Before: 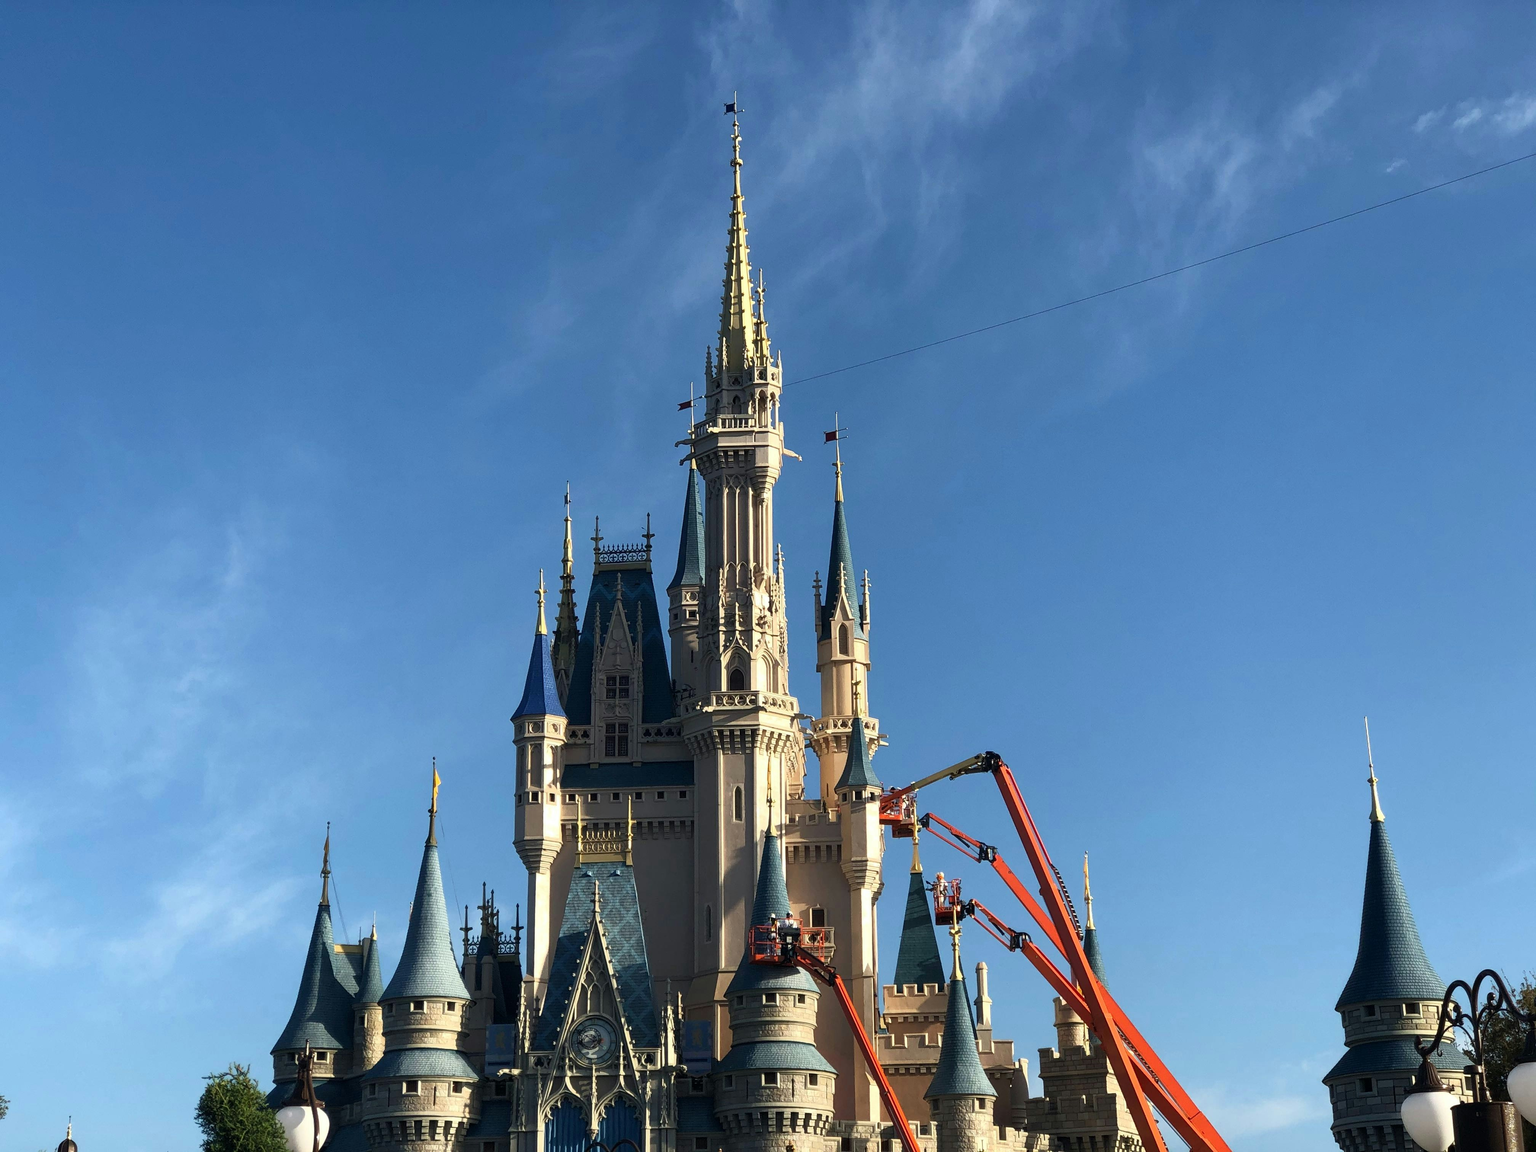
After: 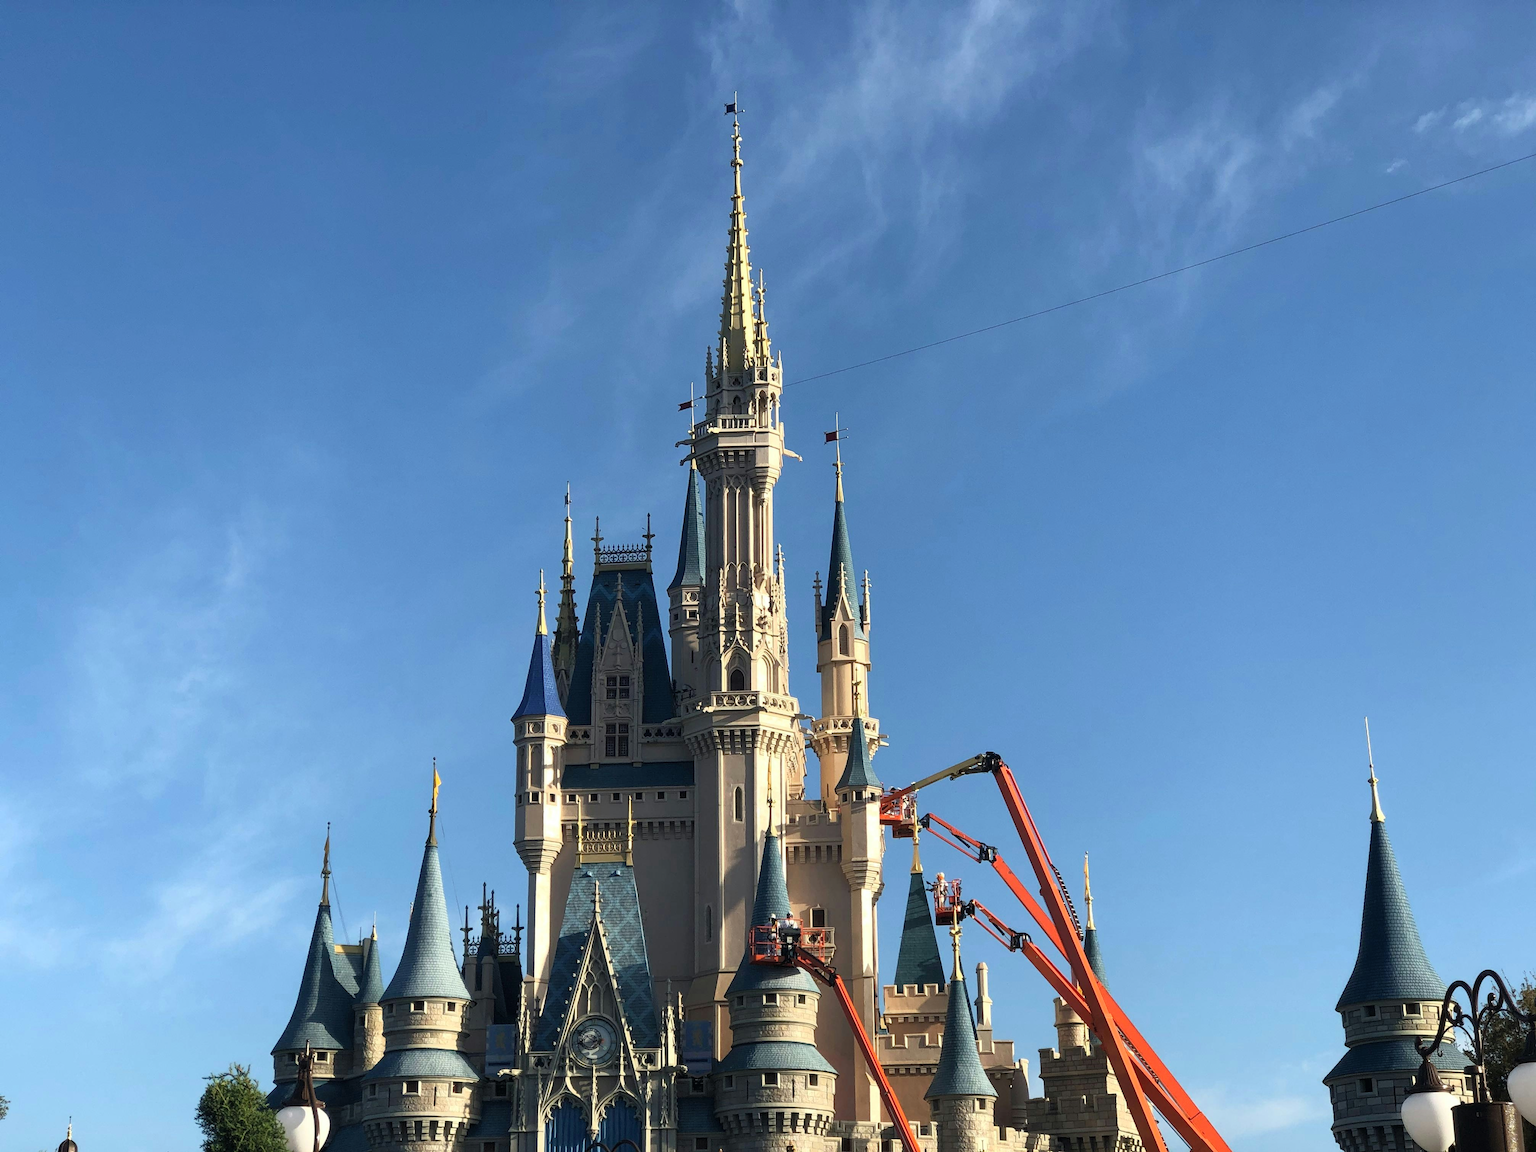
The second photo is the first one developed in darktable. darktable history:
contrast brightness saturation: contrast 0.047, brightness 0.065, saturation 0.005
